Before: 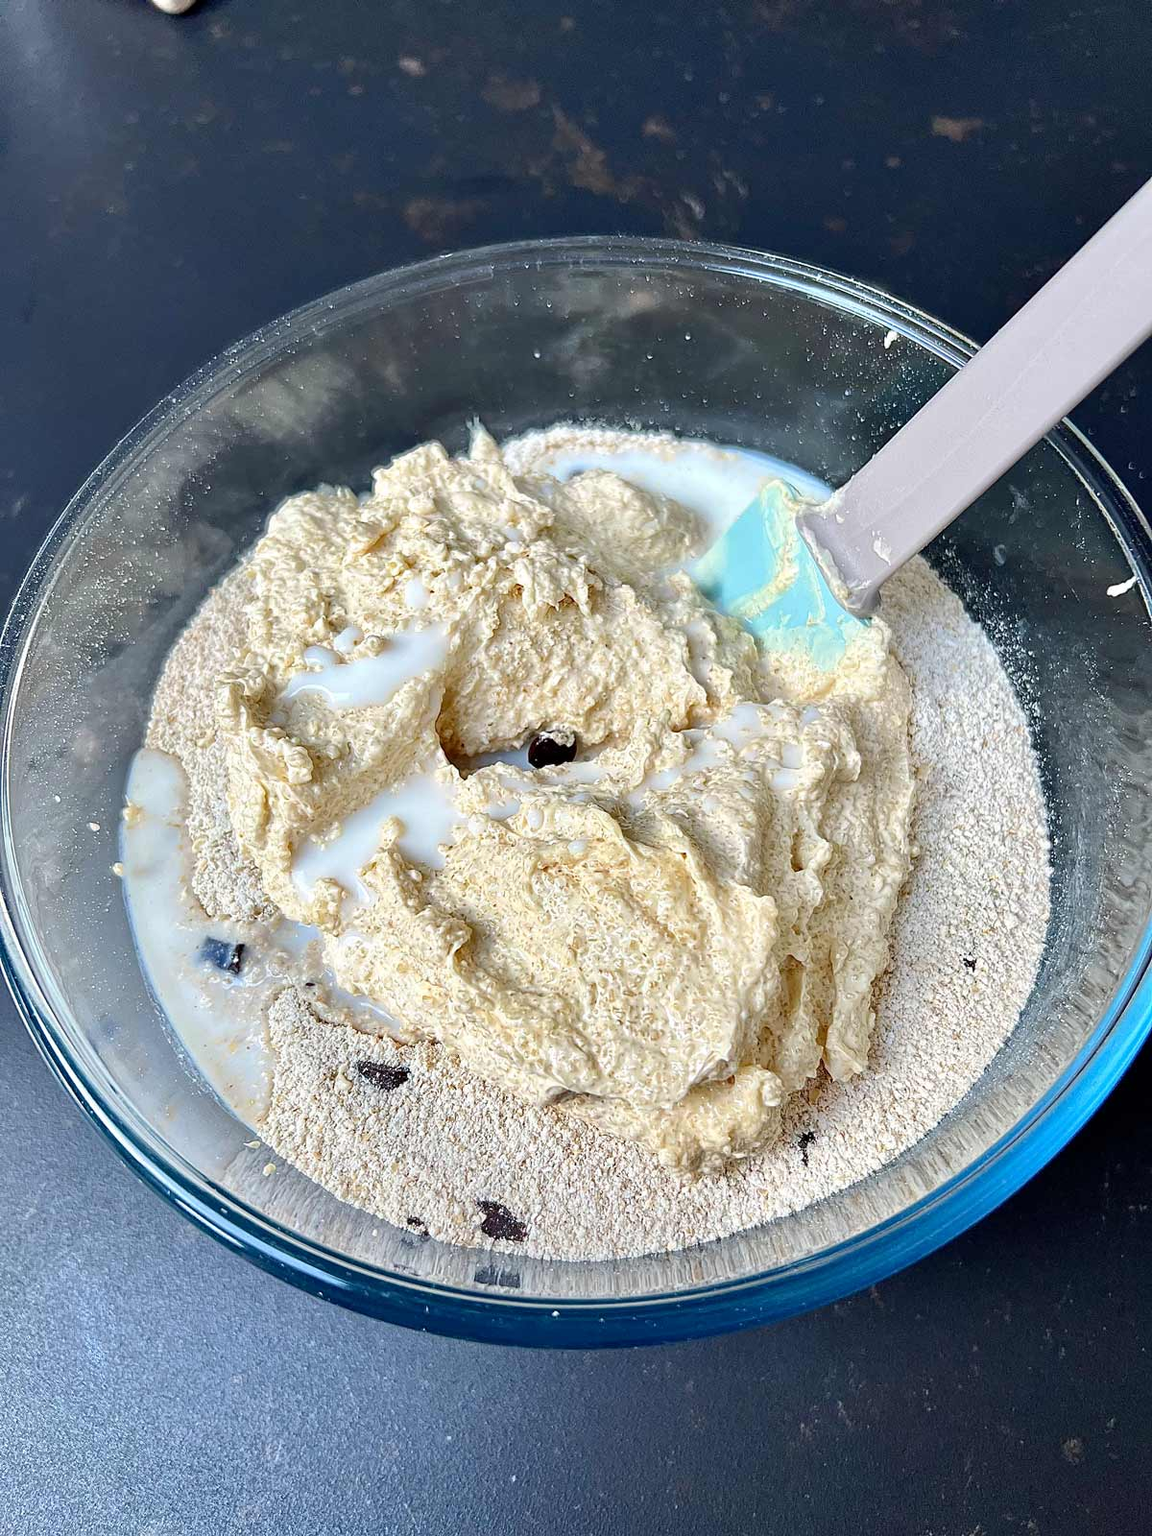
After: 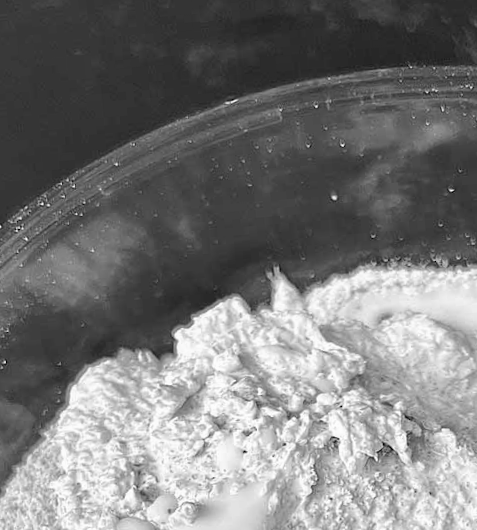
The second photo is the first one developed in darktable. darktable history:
rotate and perspective: rotation -4.57°, crop left 0.054, crop right 0.944, crop top 0.087, crop bottom 0.914
monochrome: a -6.99, b 35.61, size 1.4
crop: left 15.452%, top 5.459%, right 43.956%, bottom 56.62%
